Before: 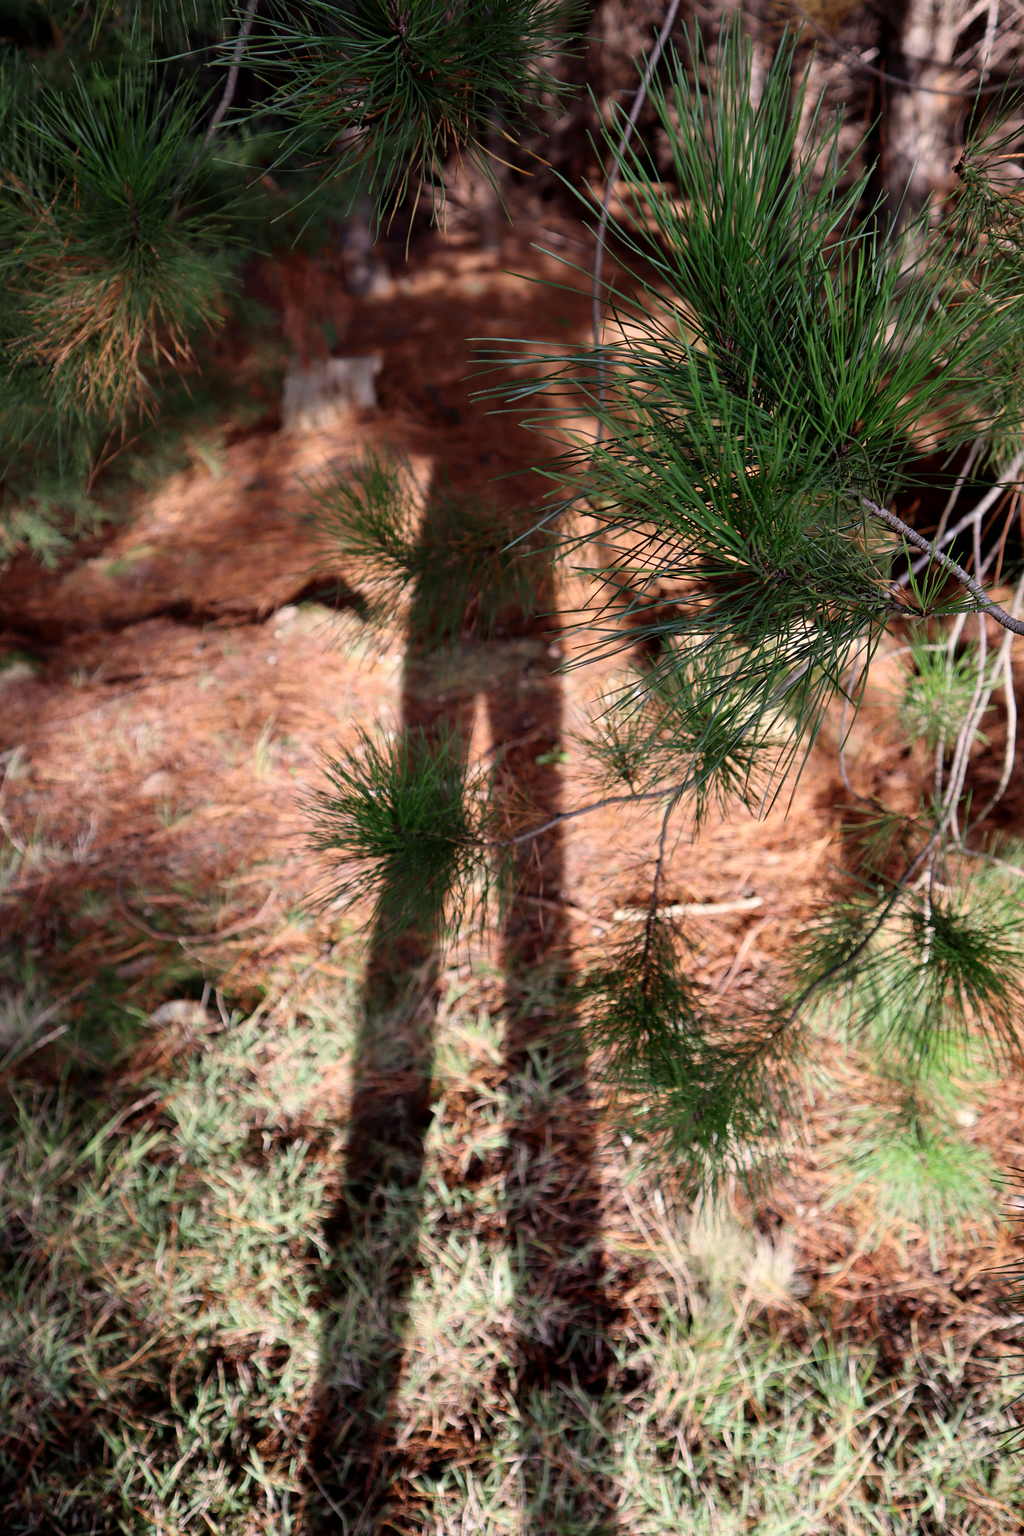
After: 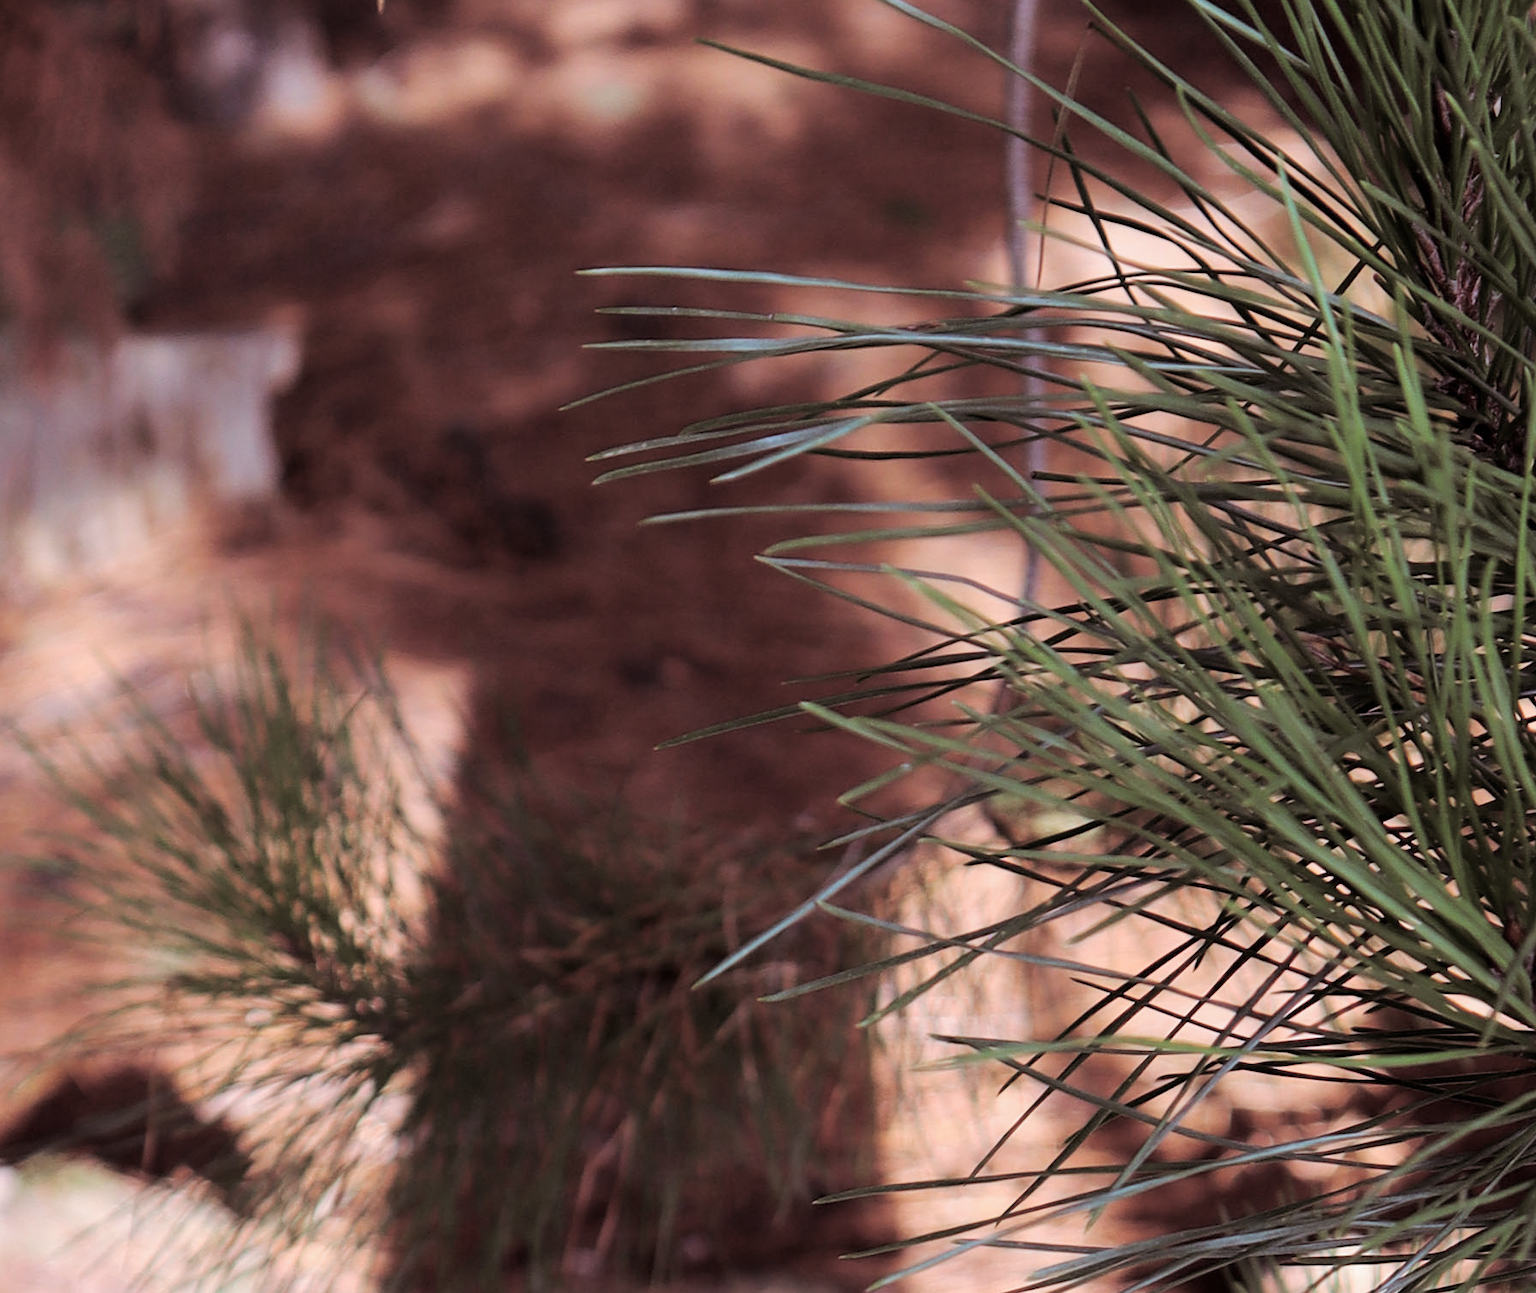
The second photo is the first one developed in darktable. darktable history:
white balance: red 1.004, blue 1.096
split-toning: shadows › saturation 0.24, highlights › hue 54°, highlights › saturation 0.24
crop: left 28.64%, top 16.832%, right 26.637%, bottom 58.055%
base curve: curves: ch0 [(0, 0) (0.158, 0.273) (0.879, 0.895) (1, 1)], preserve colors none
